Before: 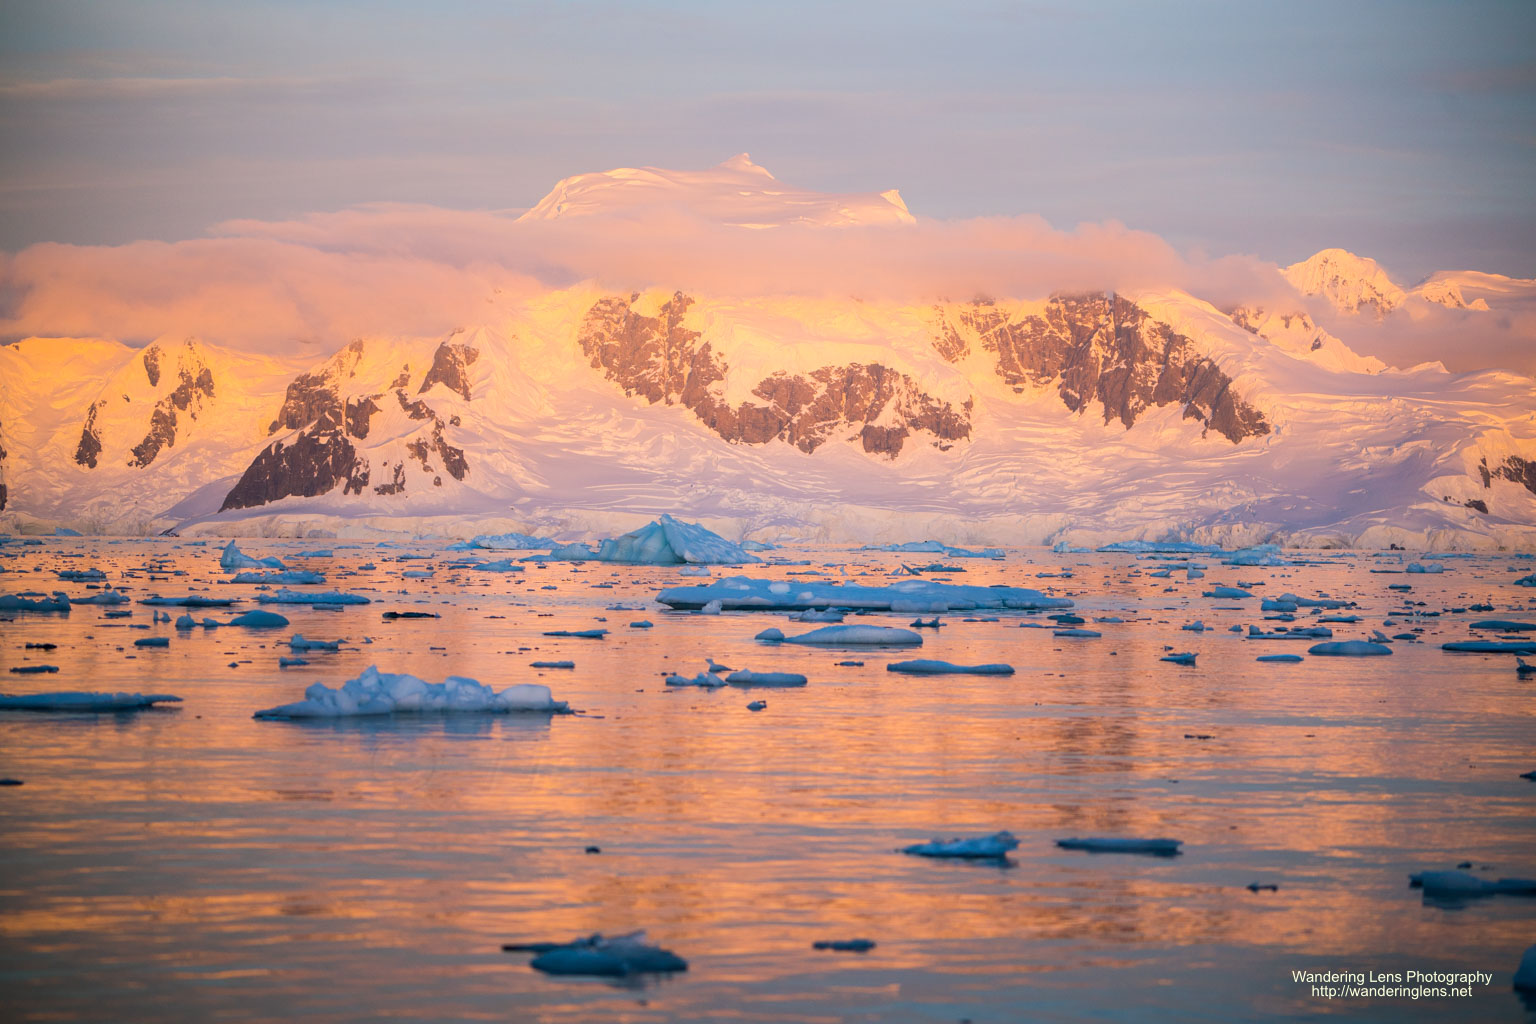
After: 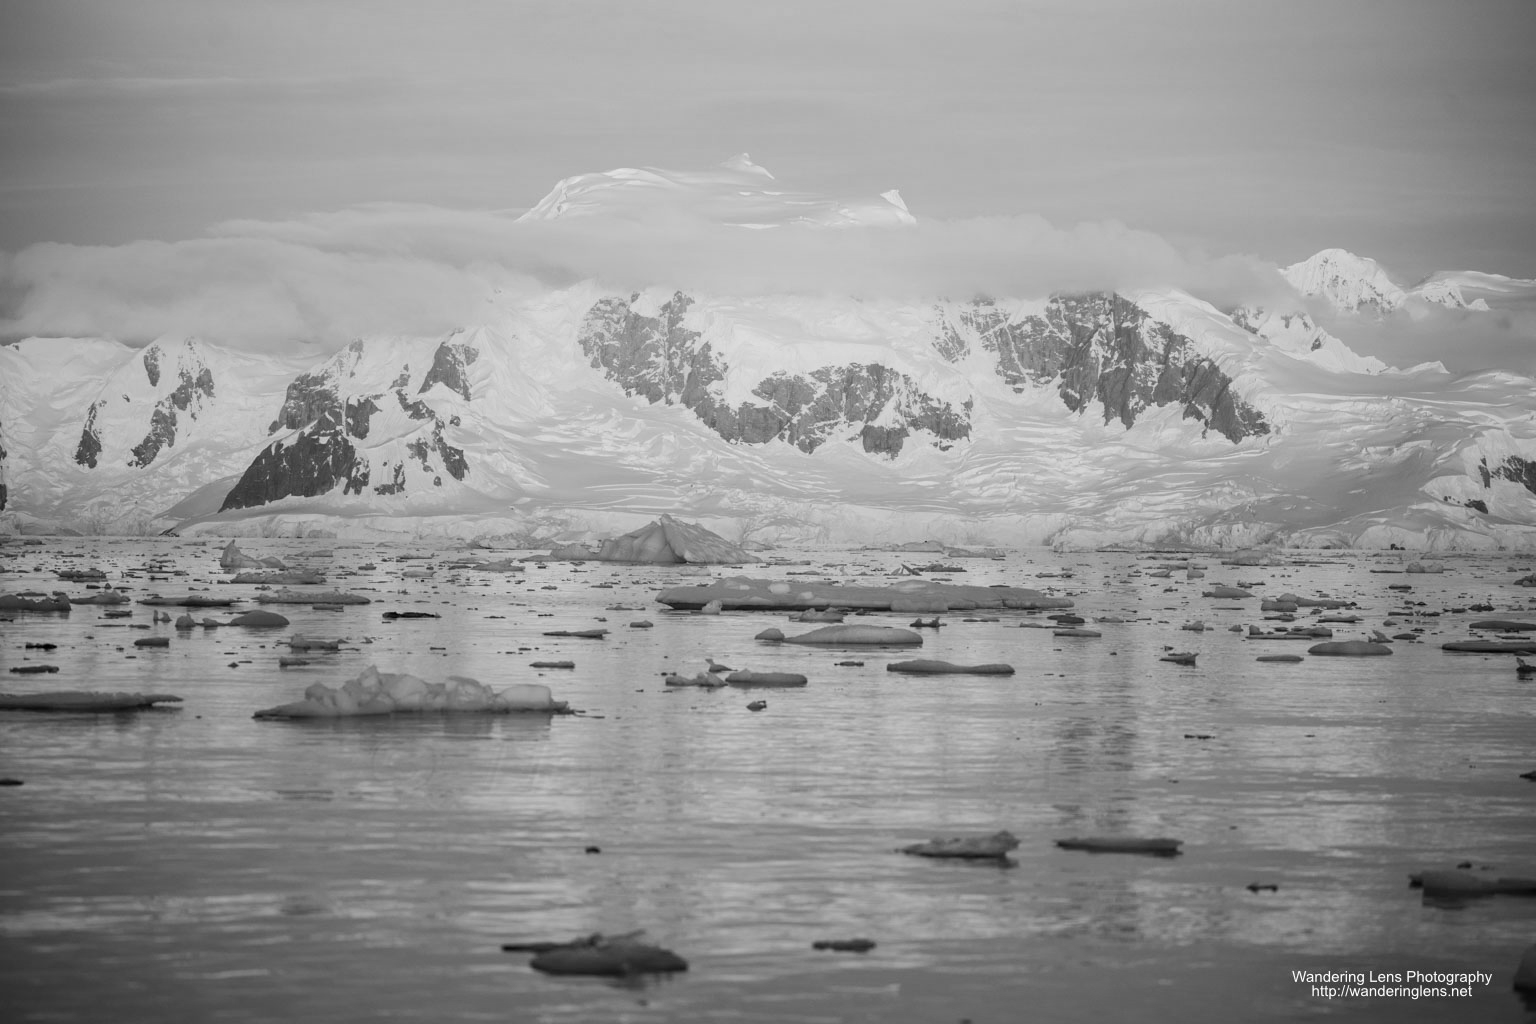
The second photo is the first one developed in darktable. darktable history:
color correction: highlights a* -8, highlights b* 3.1
monochrome: on, module defaults
